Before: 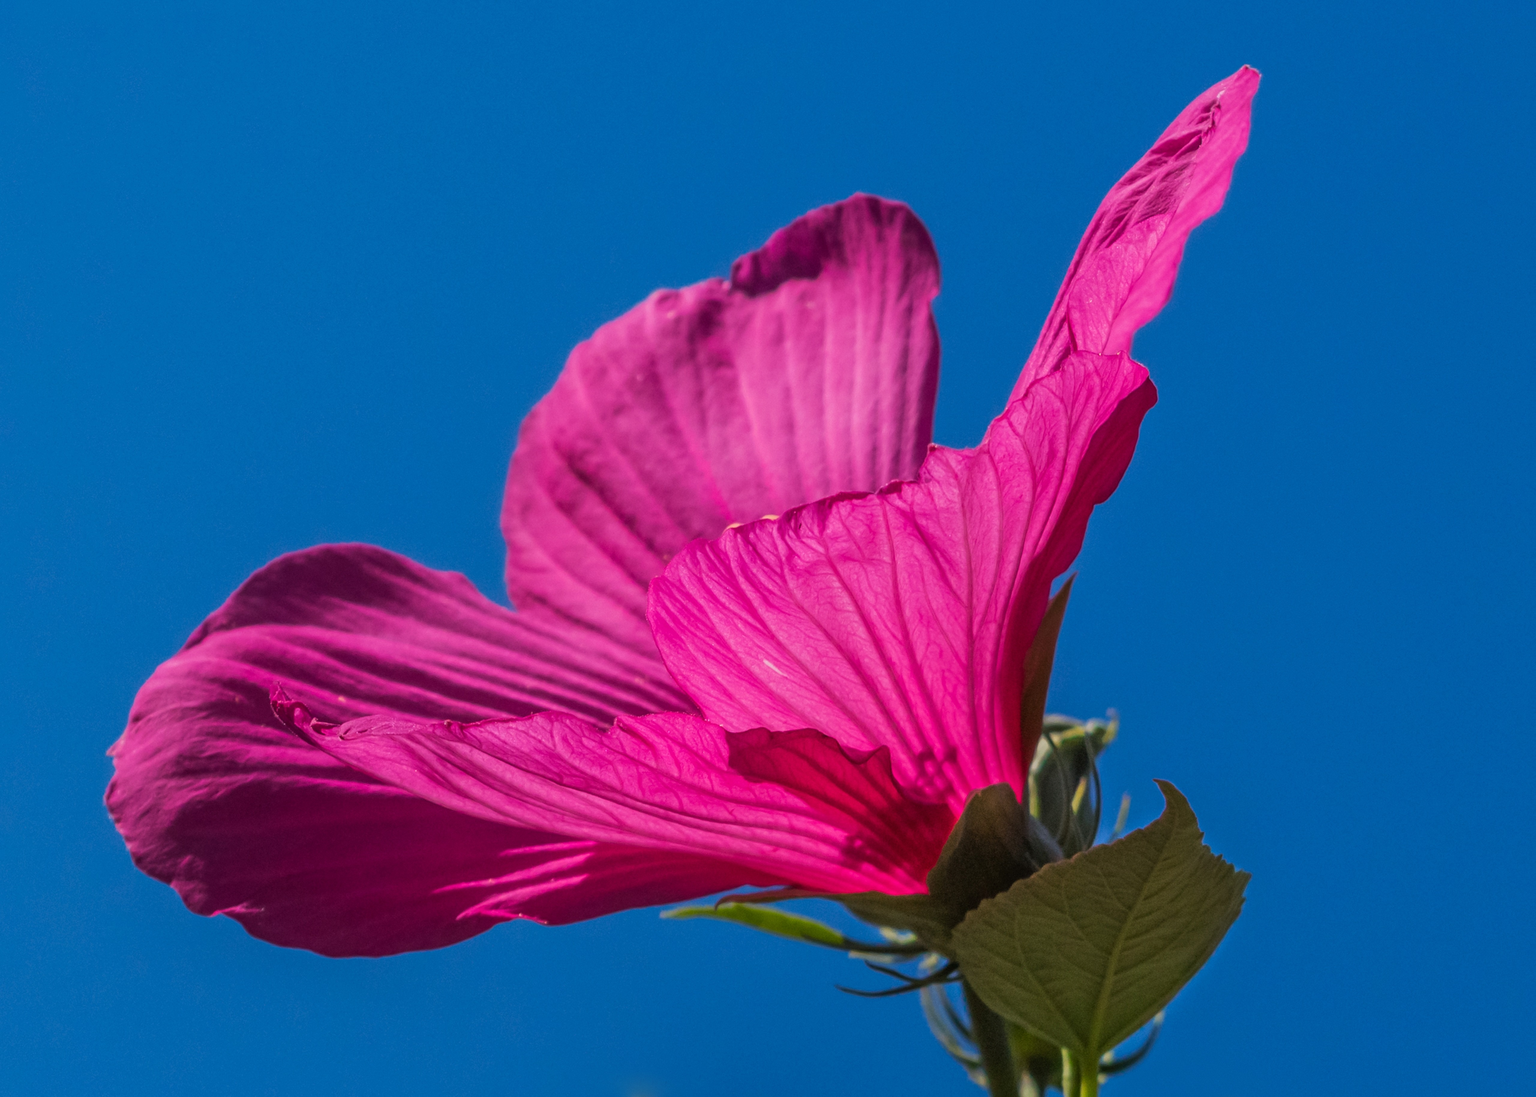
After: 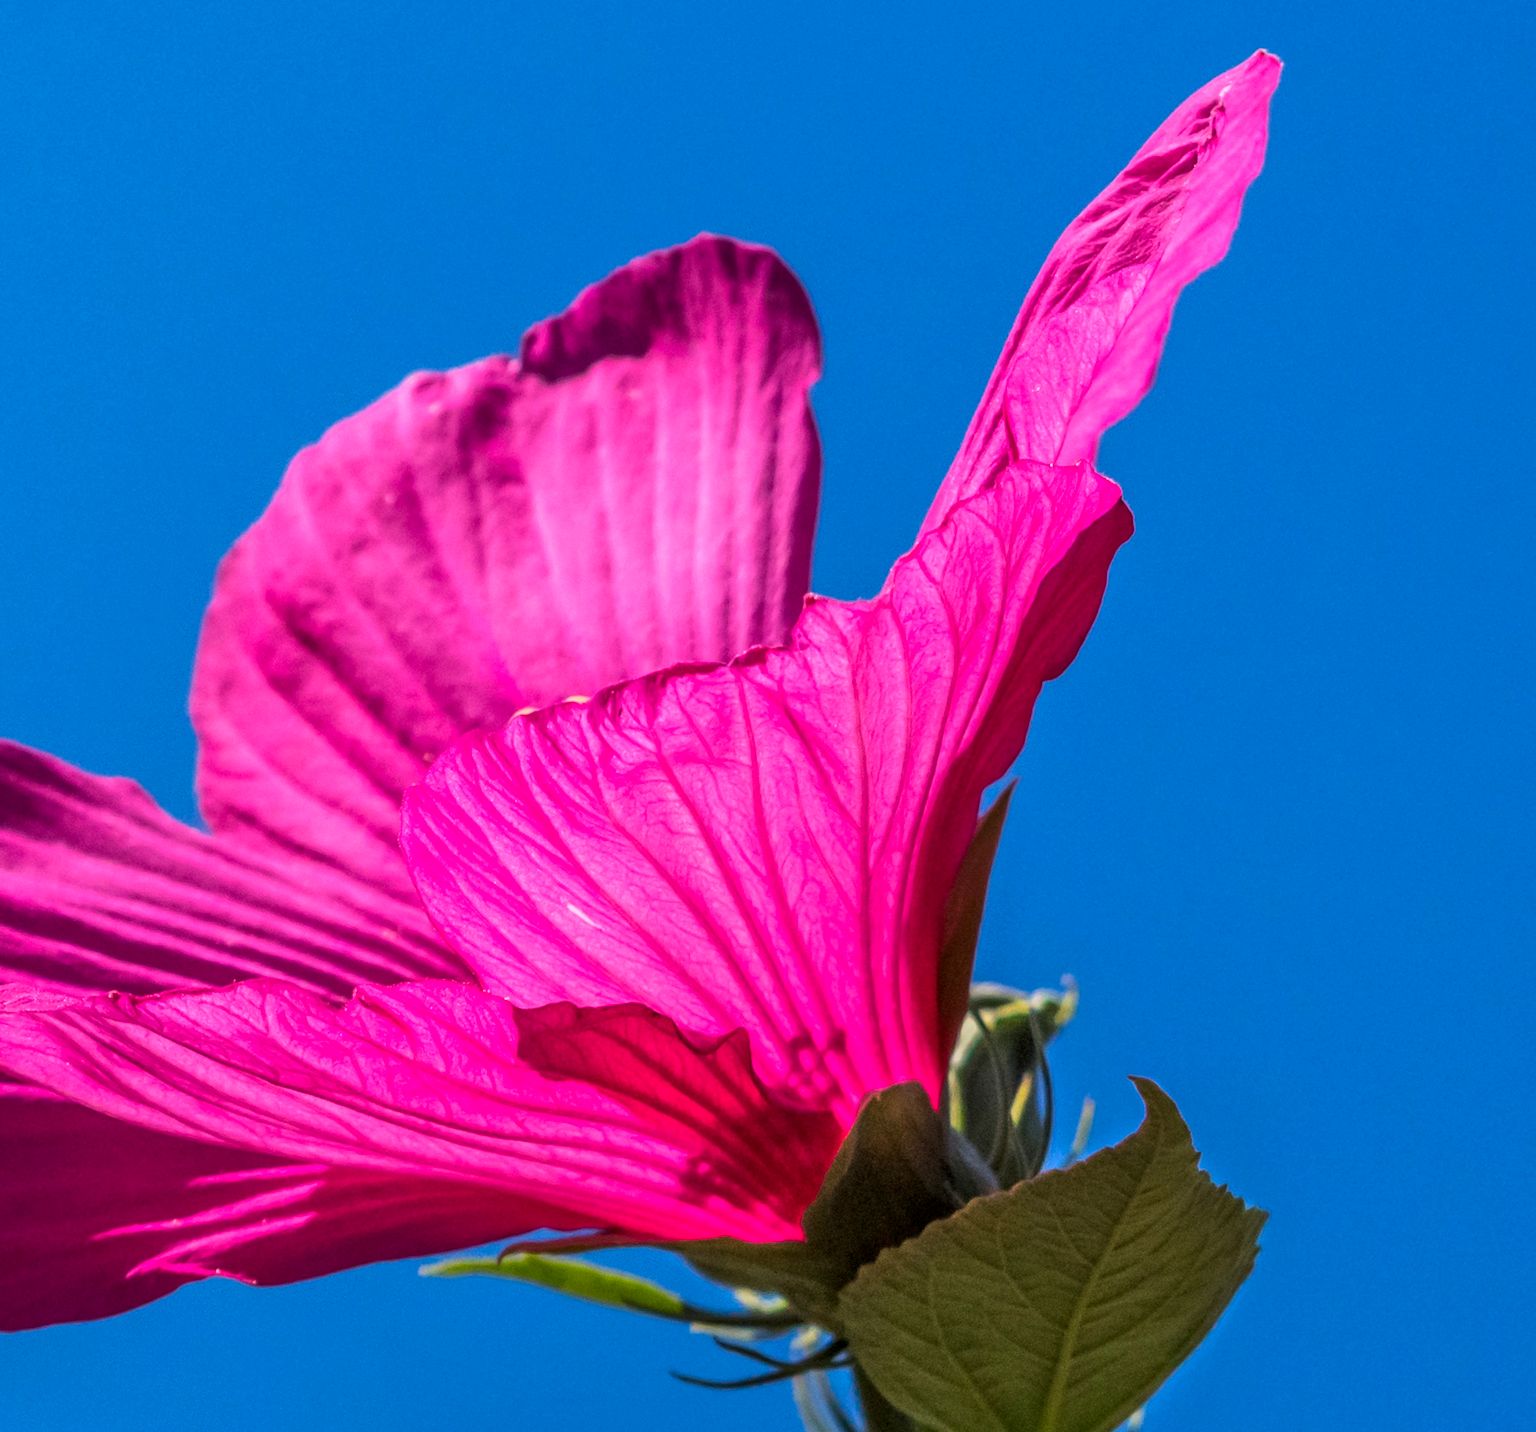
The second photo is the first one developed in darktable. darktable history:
contrast brightness saturation: contrast 0.2, brightness 0.16, saturation 0.22
crop and rotate: left 24.034%, top 2.838%, right 6.406%, bottom 6.299%
local contrast: on, module defaults
